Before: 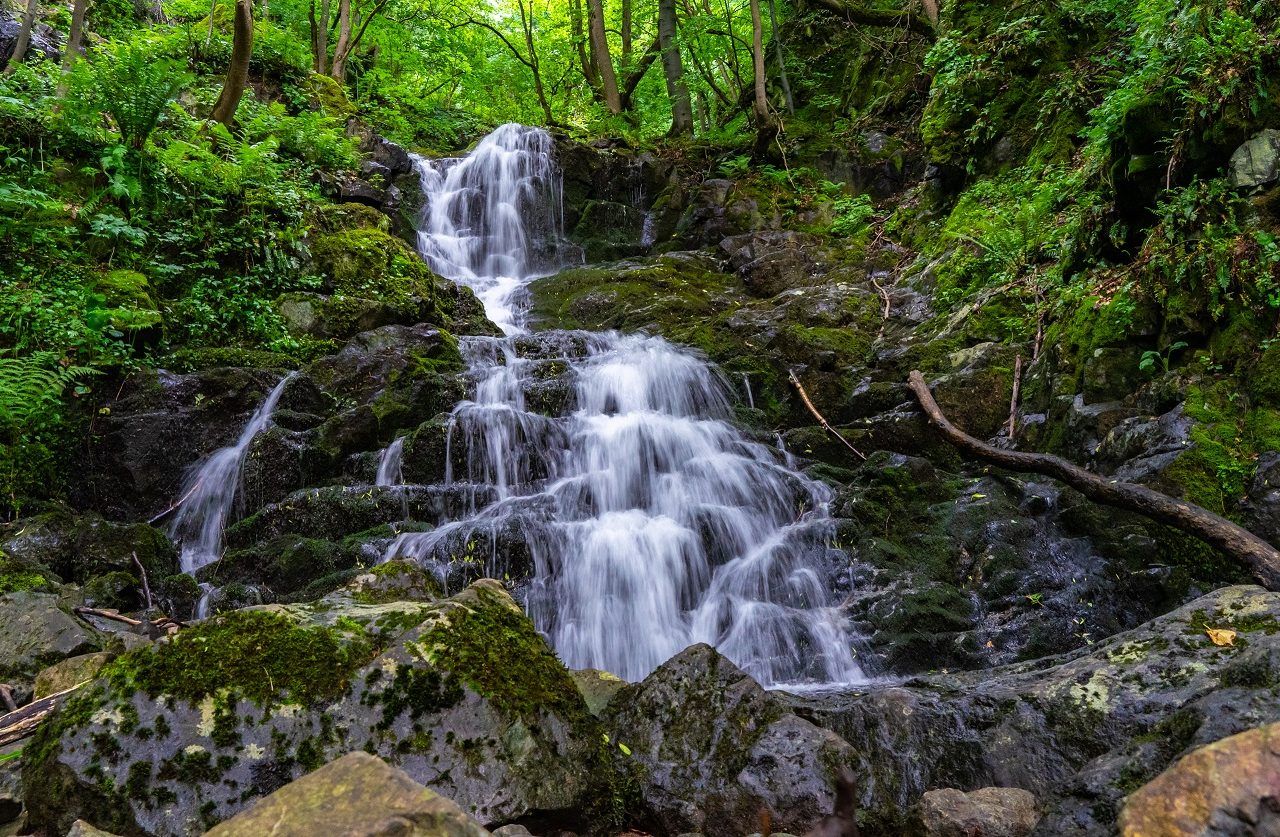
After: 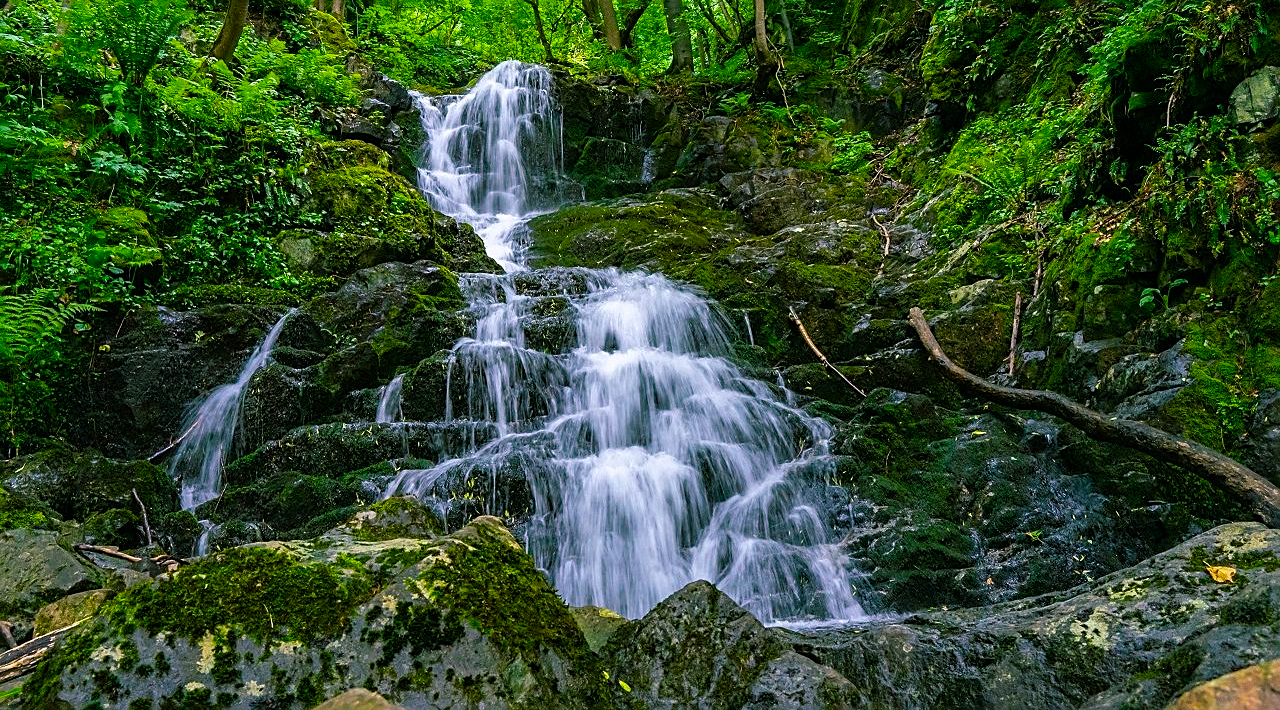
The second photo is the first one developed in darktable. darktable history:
sharpen: on, module defaults
crop: top 7.615%, bottom 7.533%
color balance rgb: shadows lift › chroma 11.73%, shadows lift › hue 132.2°, perceptual saturation grading › global saturation 30.501%, global vibrance 14.544%
